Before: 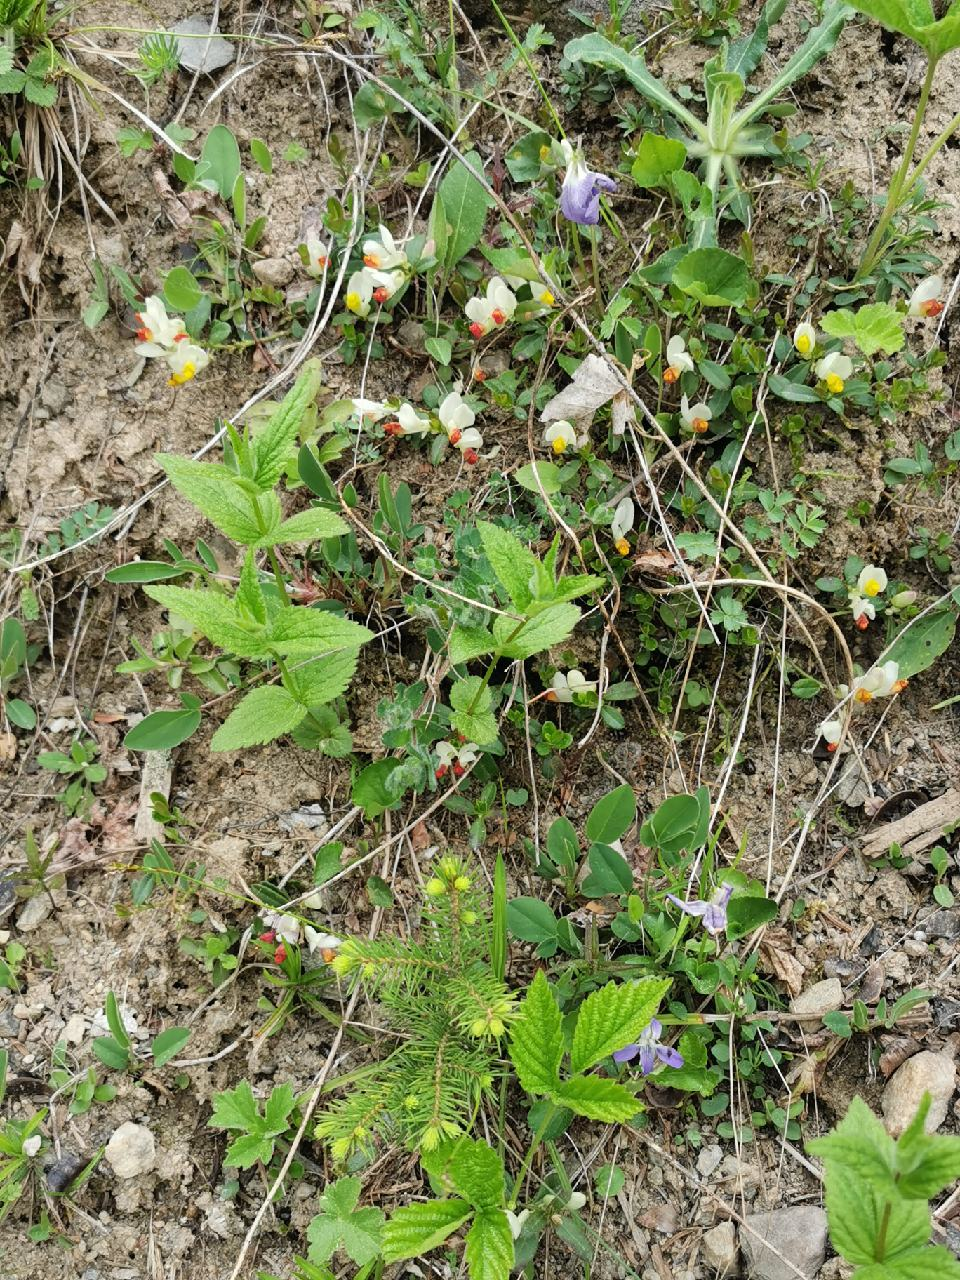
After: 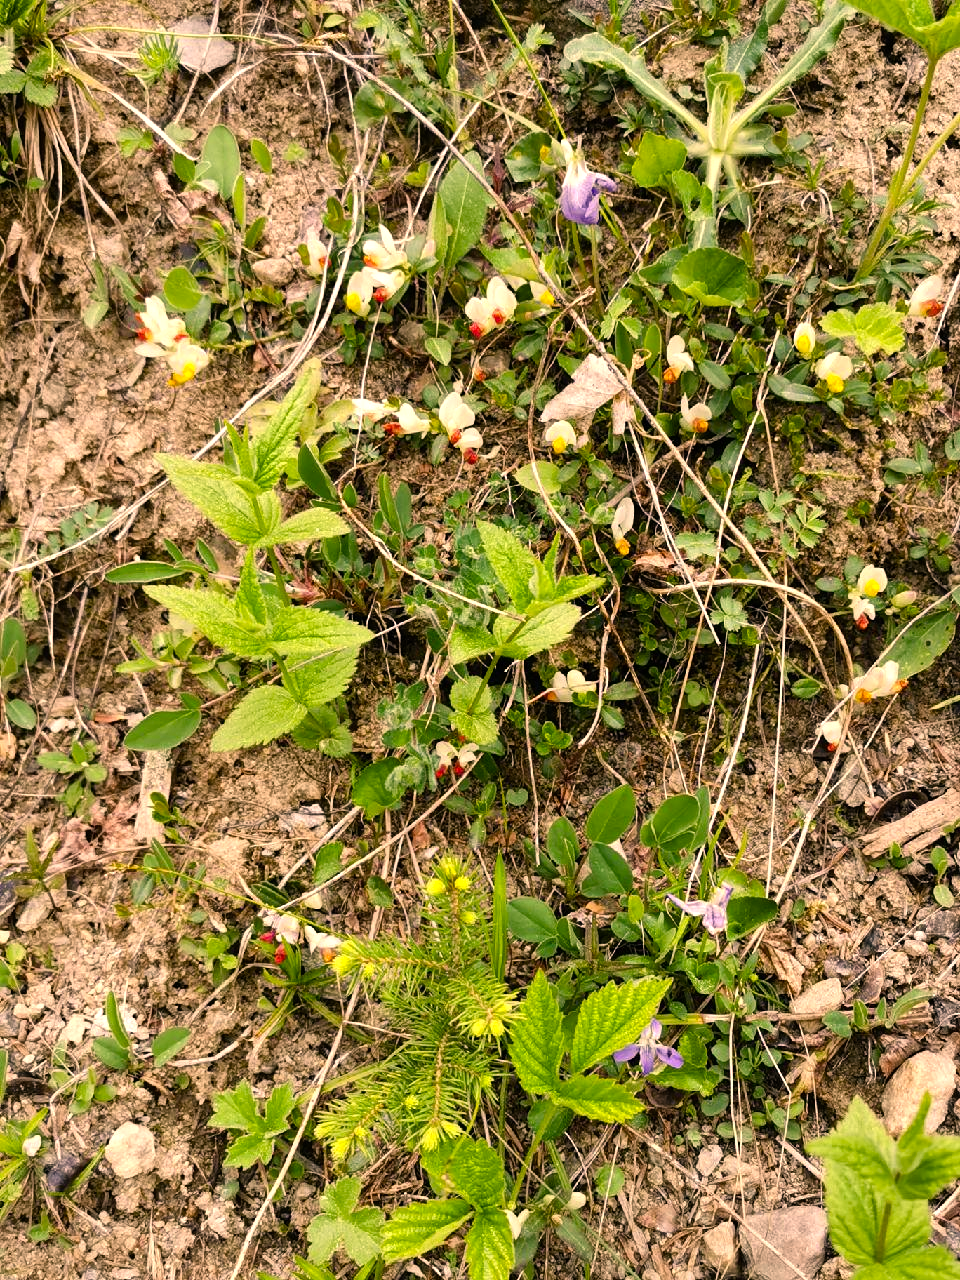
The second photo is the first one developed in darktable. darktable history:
color correction: highlights a* 17.88, highlights b* 18.79
color balance rgb: shadows lift › luminance -20%, power › hue 72.24°, highlights gain › luminance 15%, global offset › hue 171.6°, perceptual saturation grading › global saturation 14.09%, perceptual saturation grading › highlights -25%, perceptual saturation grading › shadows 25%, global vibrance 25%, contrast 10%
